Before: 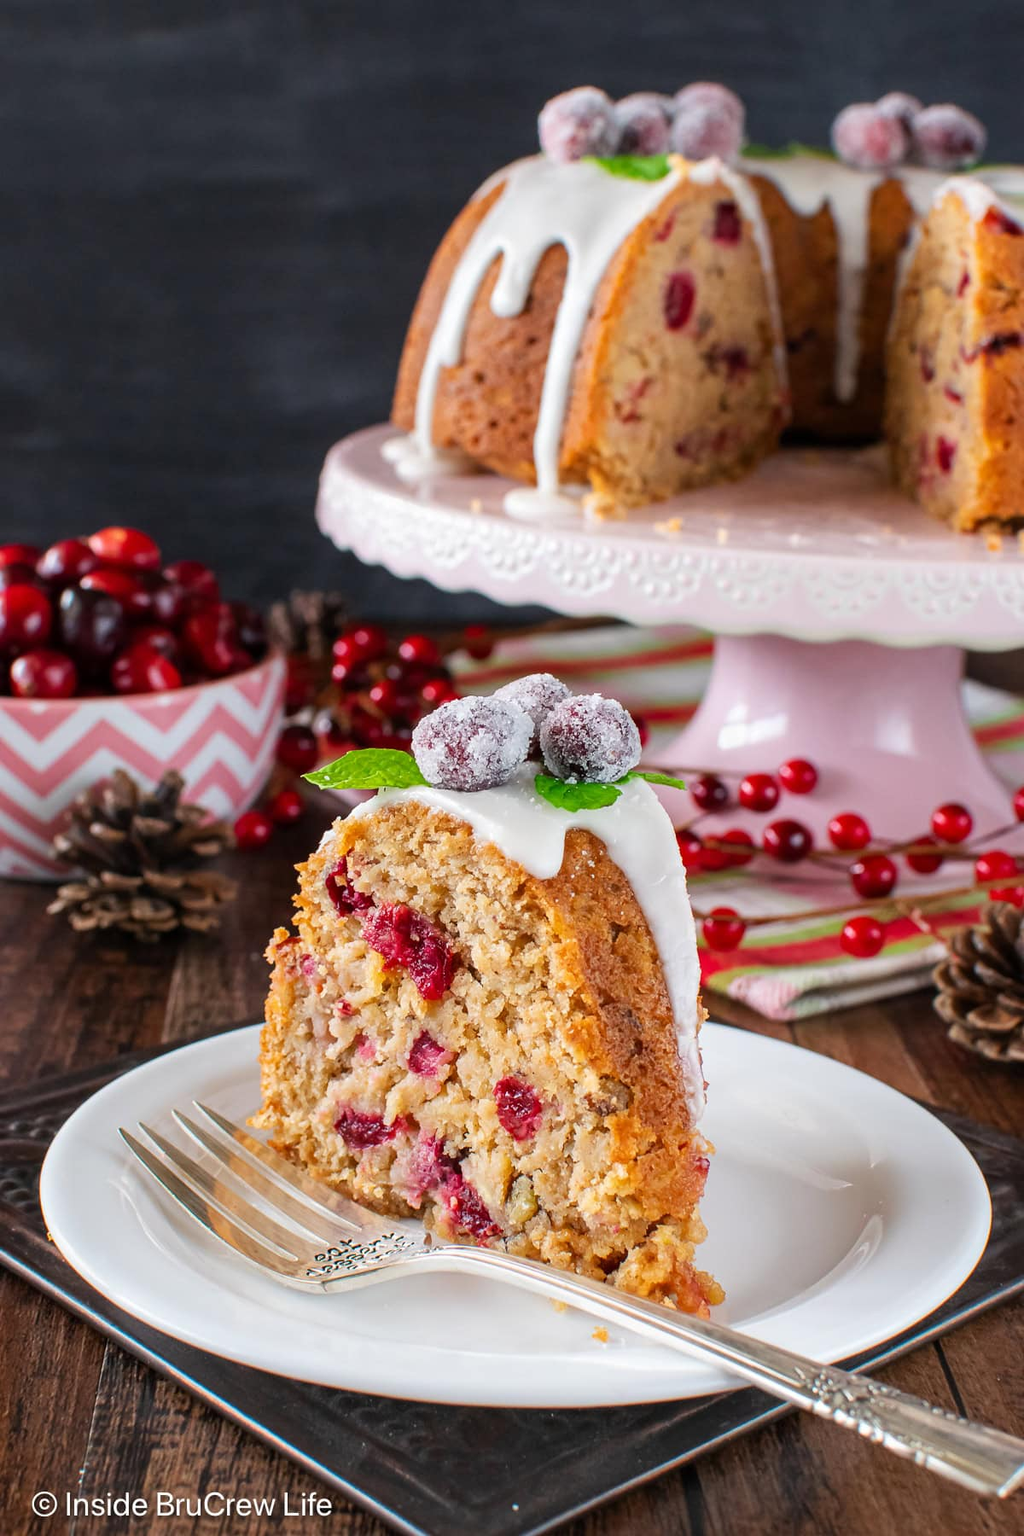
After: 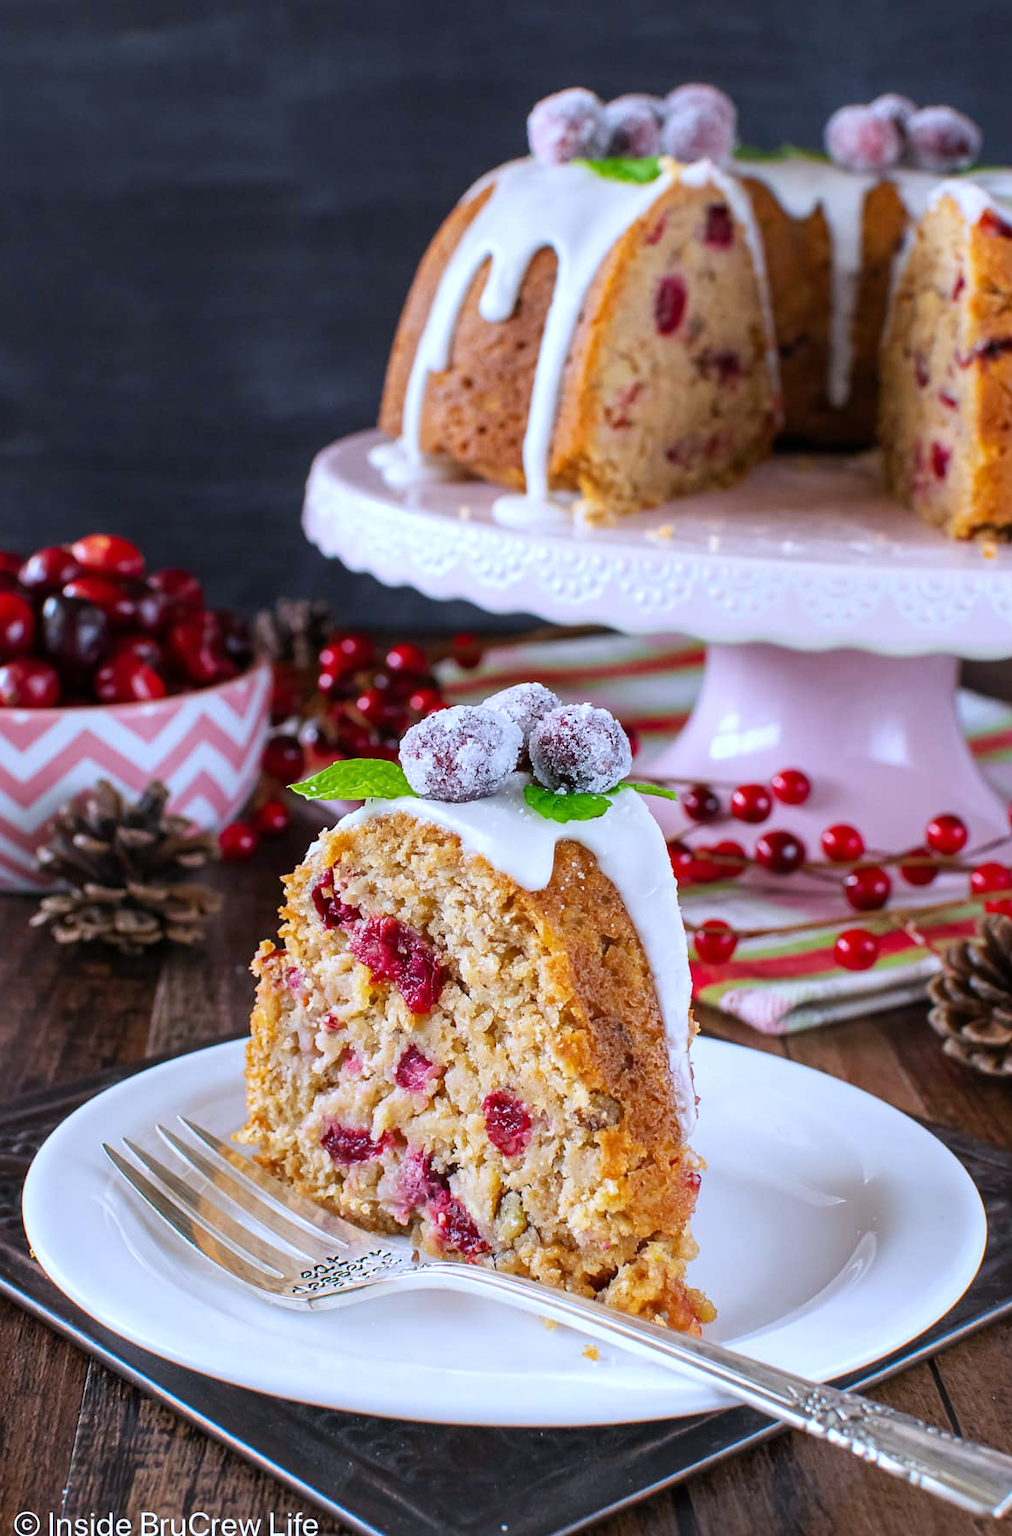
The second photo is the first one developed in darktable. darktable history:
white balance: red 0.948, green 1.02, blue 1.176
crop and rotate: left 1.774%, right 0.633%, bottom 1.28%
tone equalizer: on, module defaults
